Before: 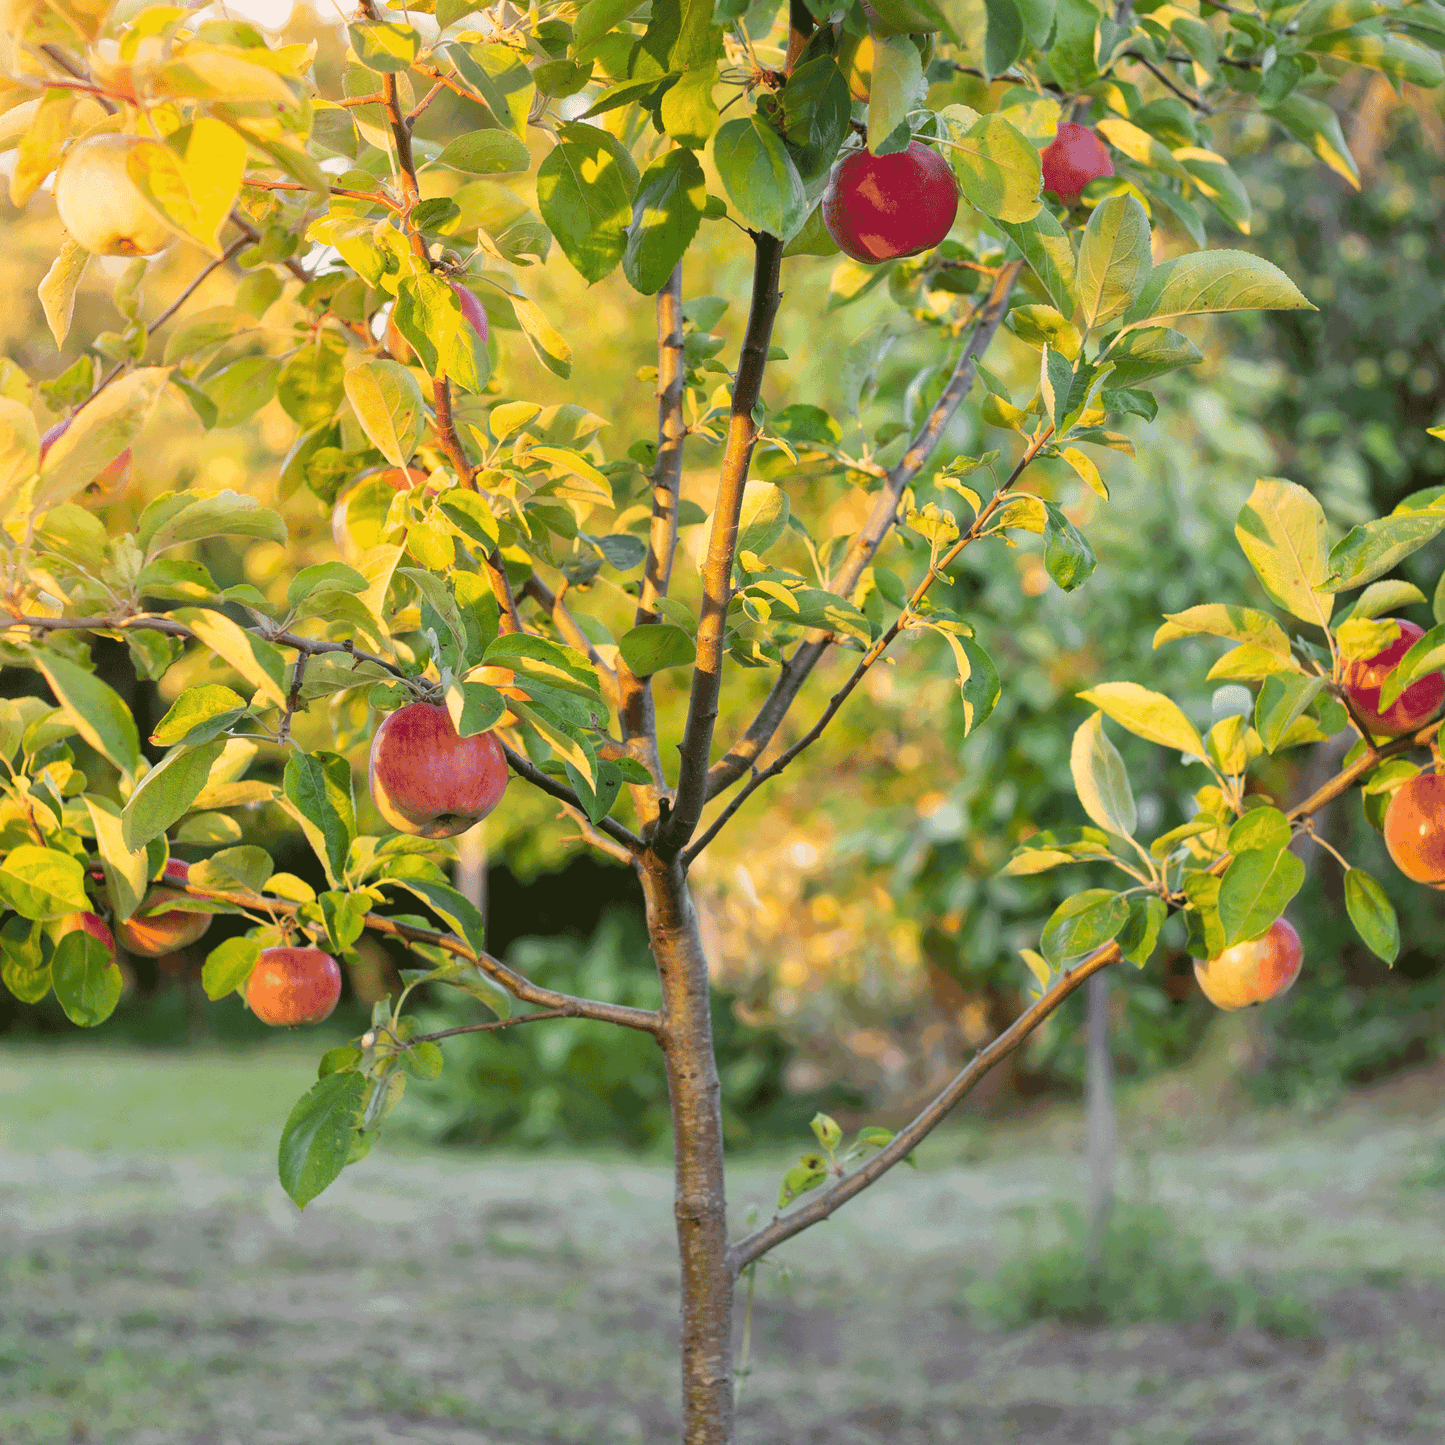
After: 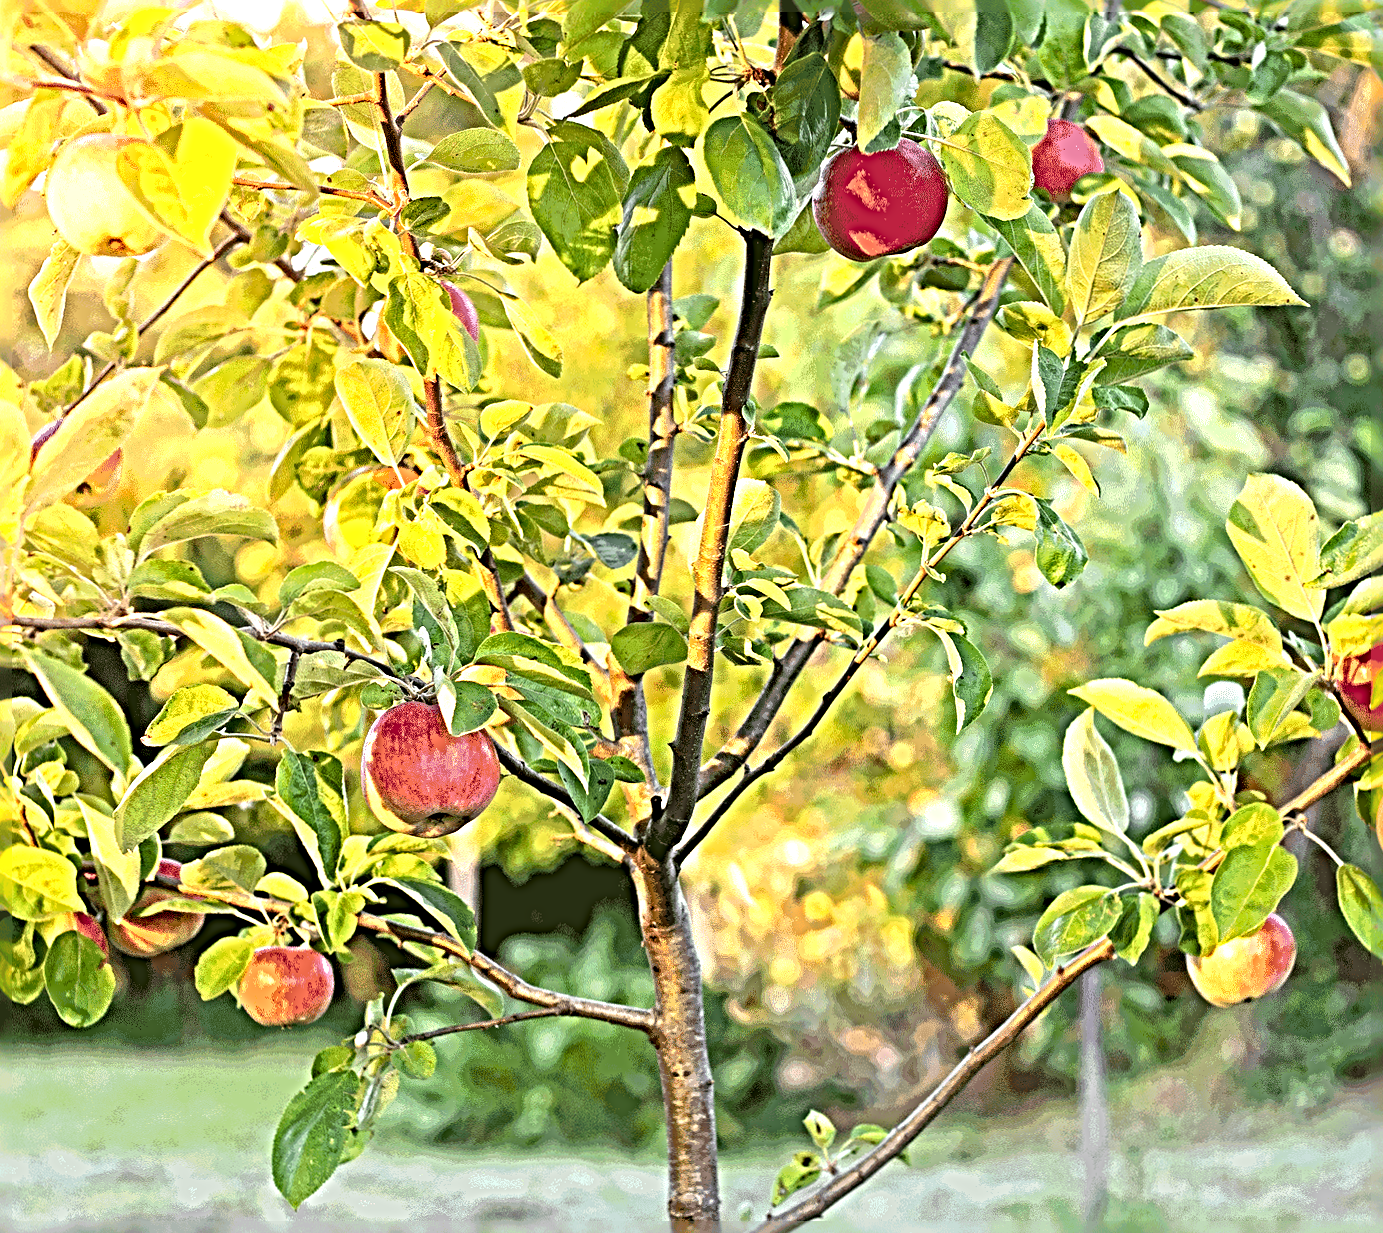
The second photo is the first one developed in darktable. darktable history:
exposure: exposure 0.748 EV, compensate highlight preservation false
sharpen: radius 6.267, amount 1.784, threshold 0.086
crop and rotate: angle 0.205°, left 0.381%, right 3.5%, bottom 14.331%
